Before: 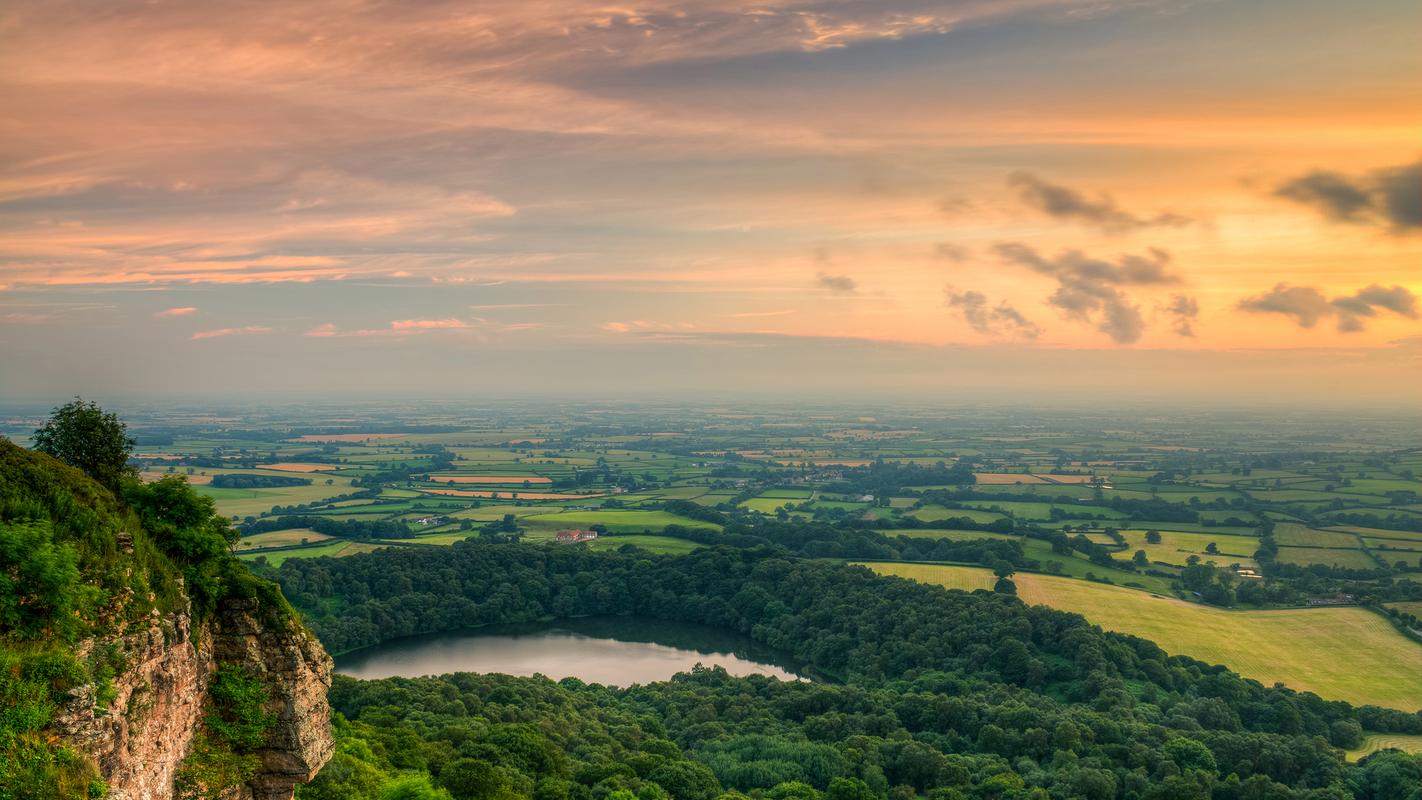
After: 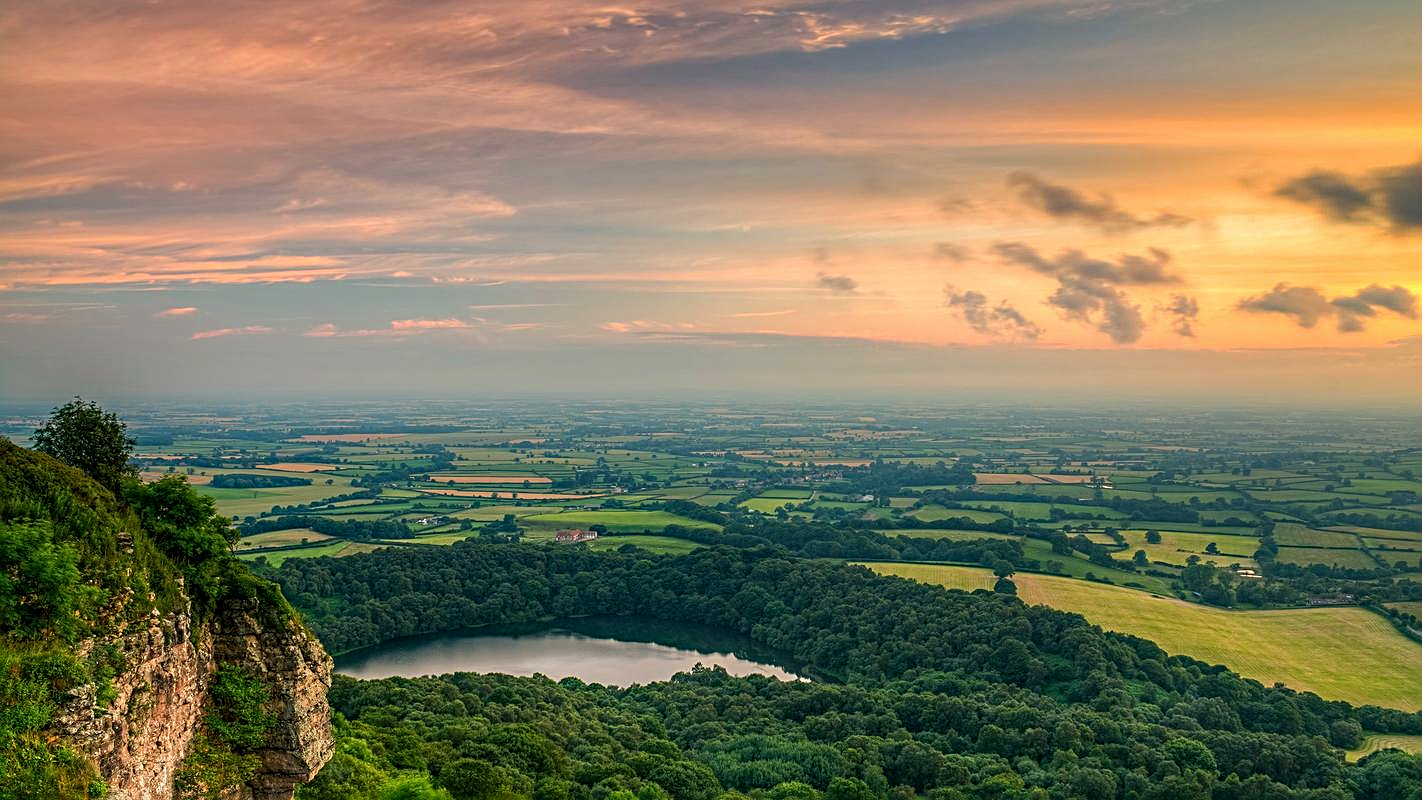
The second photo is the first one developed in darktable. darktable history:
haze removal: strength 0.248, distance 0.251, compatibility mode true, adaptive false
sharpen: radius 2.56, amount 0.651
